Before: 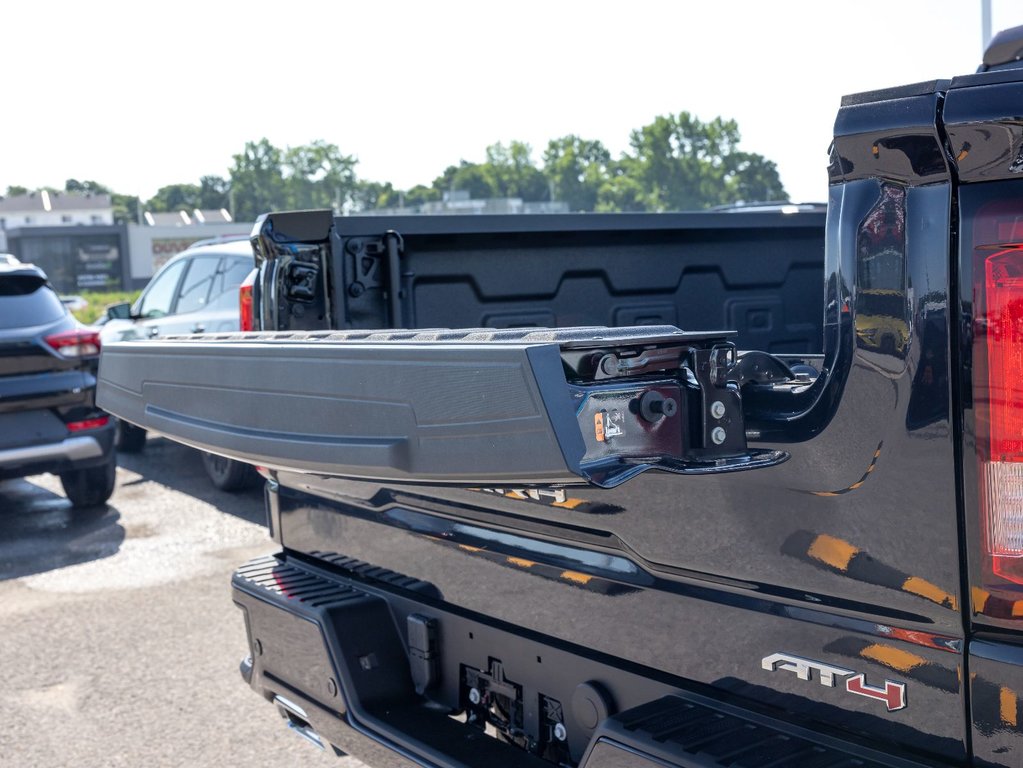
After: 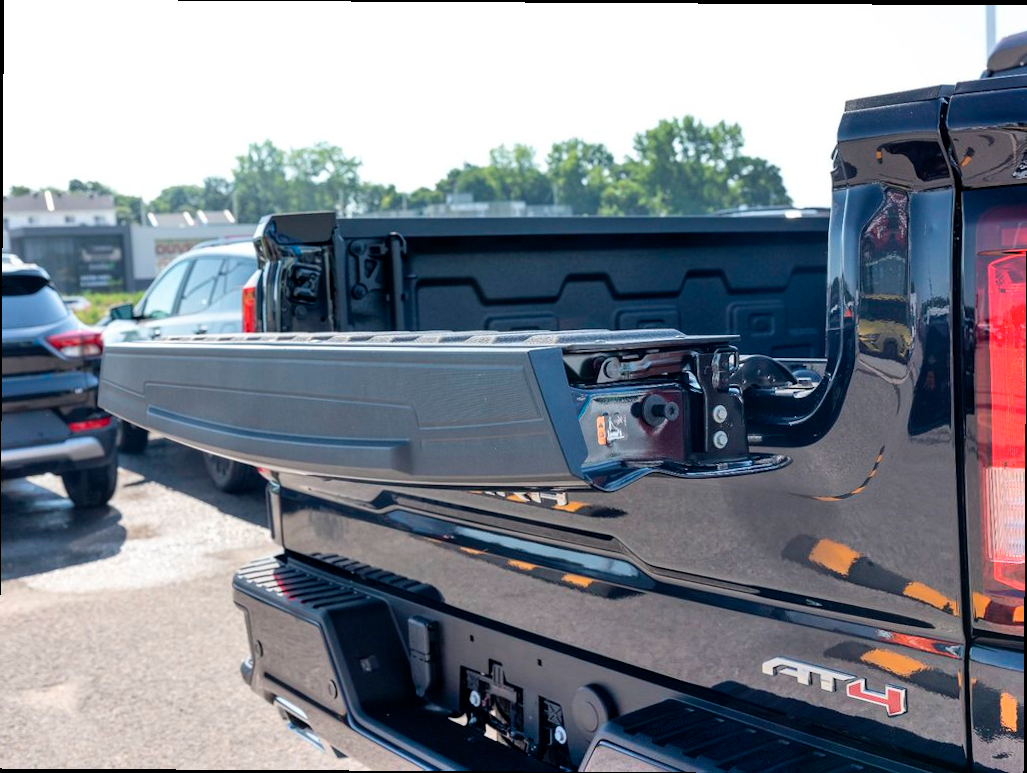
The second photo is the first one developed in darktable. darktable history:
crop and rotate: angle -0.33°
shadows and highlights: highlights 71.76, soften with gaussian
